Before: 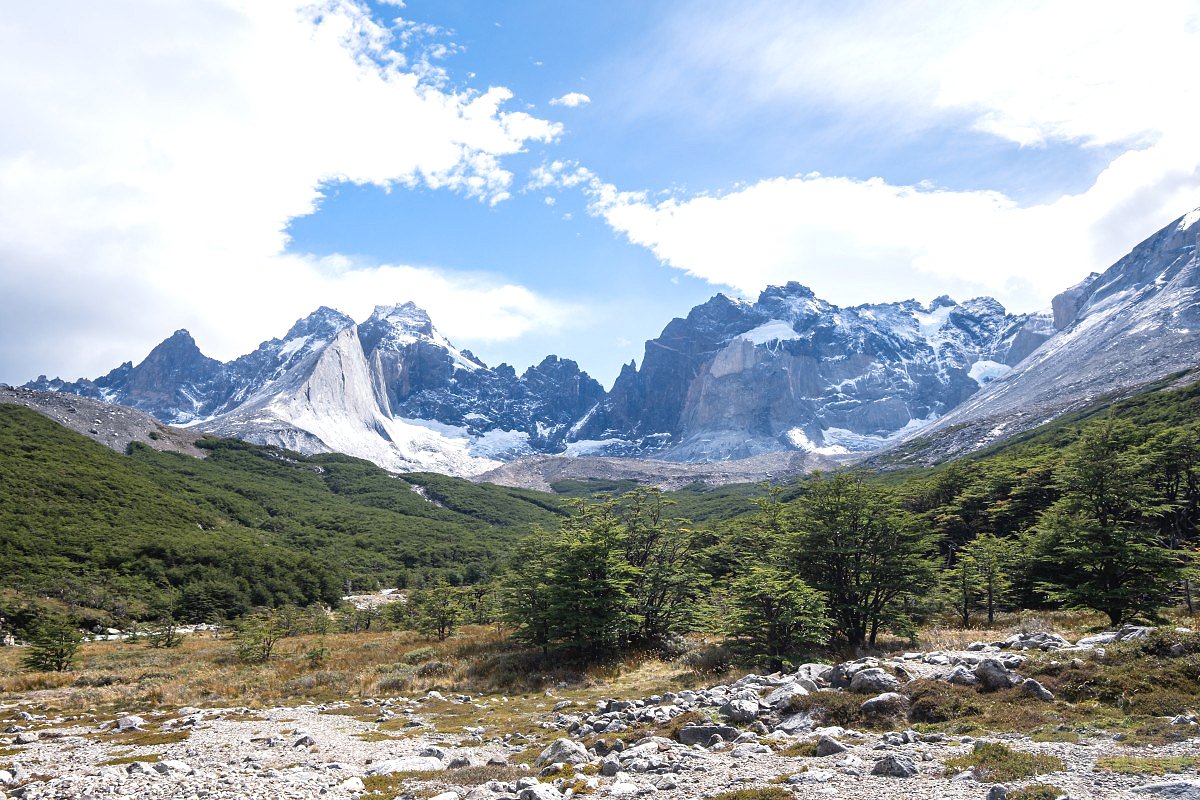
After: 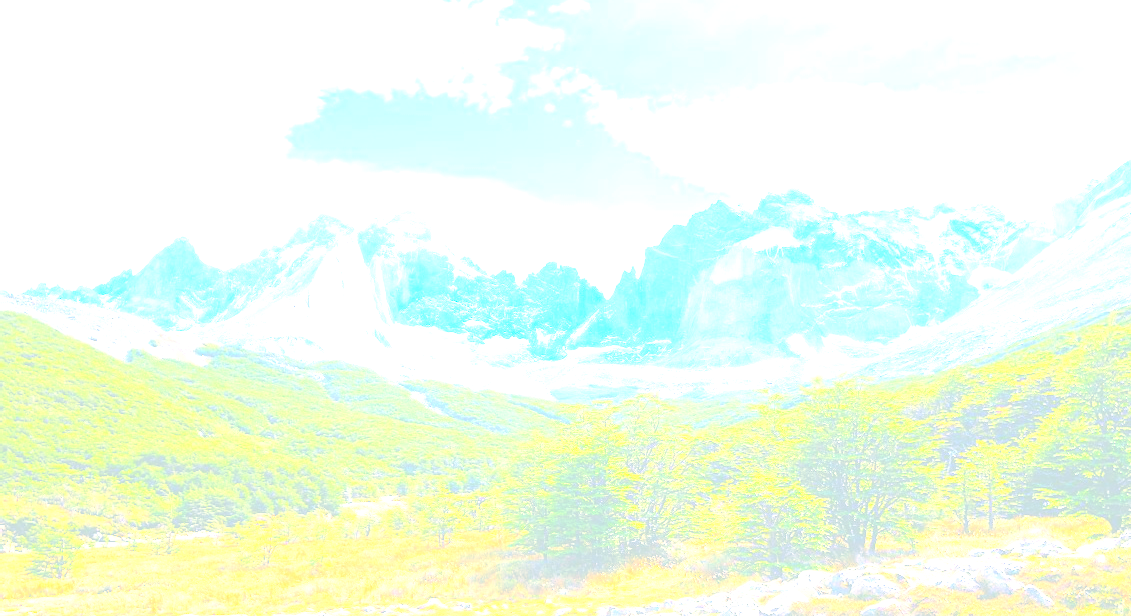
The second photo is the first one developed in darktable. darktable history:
color balance rgb: shadows lift › chroma 2%, shadows lift › hue 219.6°, power › hue 313.2°, highlights gain › chroma 3%, highlights gain › hue 75.6°, global offset › luminance 0.5%, perceptual saturation grading › global saturation 15.33%, perceptual saturation grading › highlights -19.33%, perceptual saturation grading › shadows 20%, global vibrance 20%
levels: levels [0.246, 0.246, 0.506]
crop and rotate: angle 0.03°, top 11.643%, right 5.651%, bottom 11.189%
rgb levels: preserve colors sum RGB, levels [[0.038, 0.433, 0.934], [0, 0.5, 1], [0, 0.5, 1]]
exposure: black level correction -0.041, exposure 0.064 EV, compensate highlight preservation false
